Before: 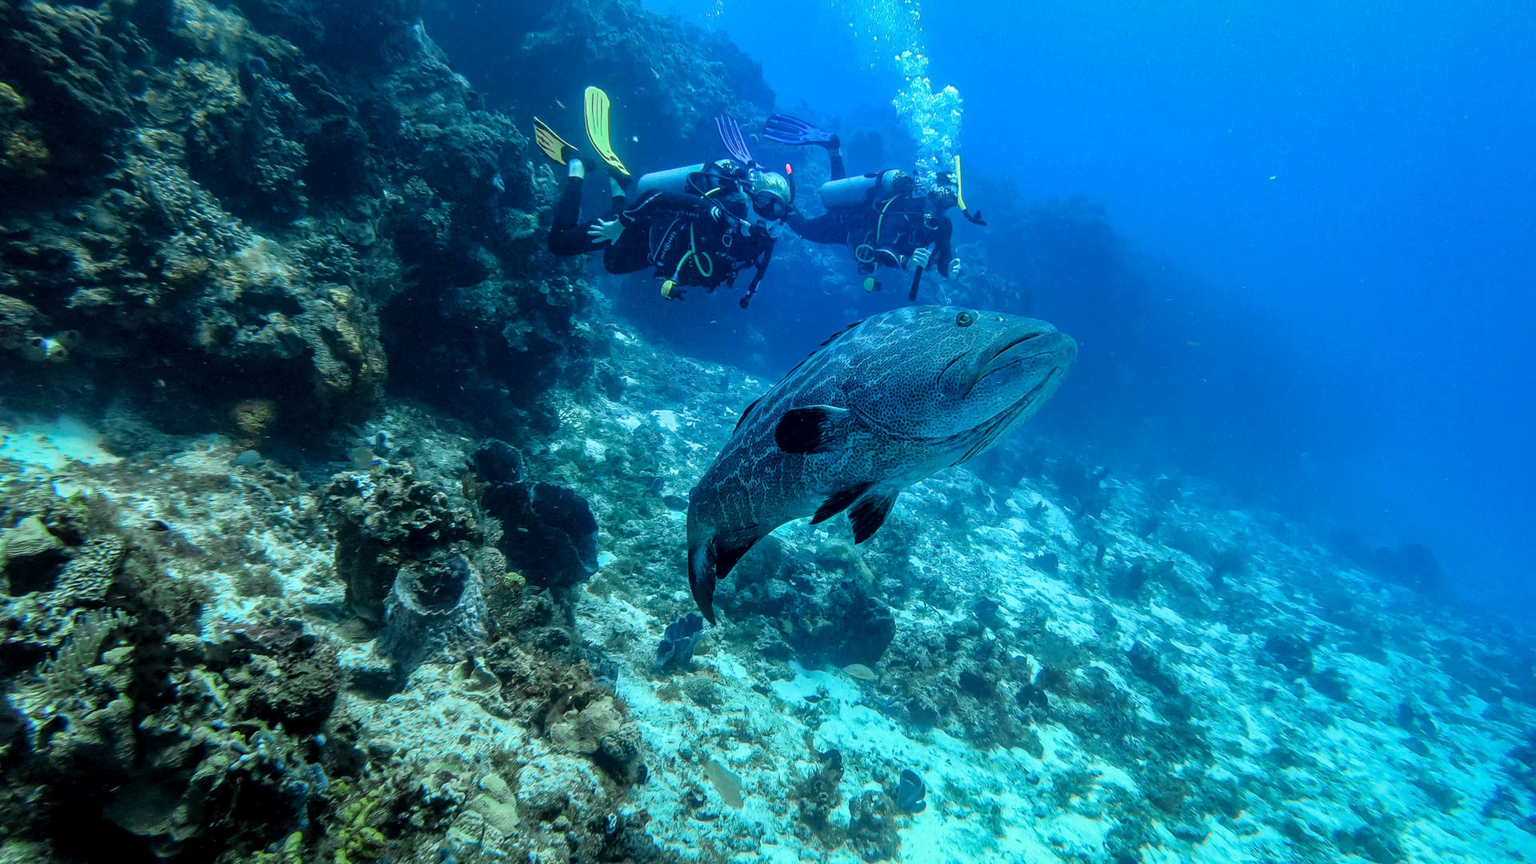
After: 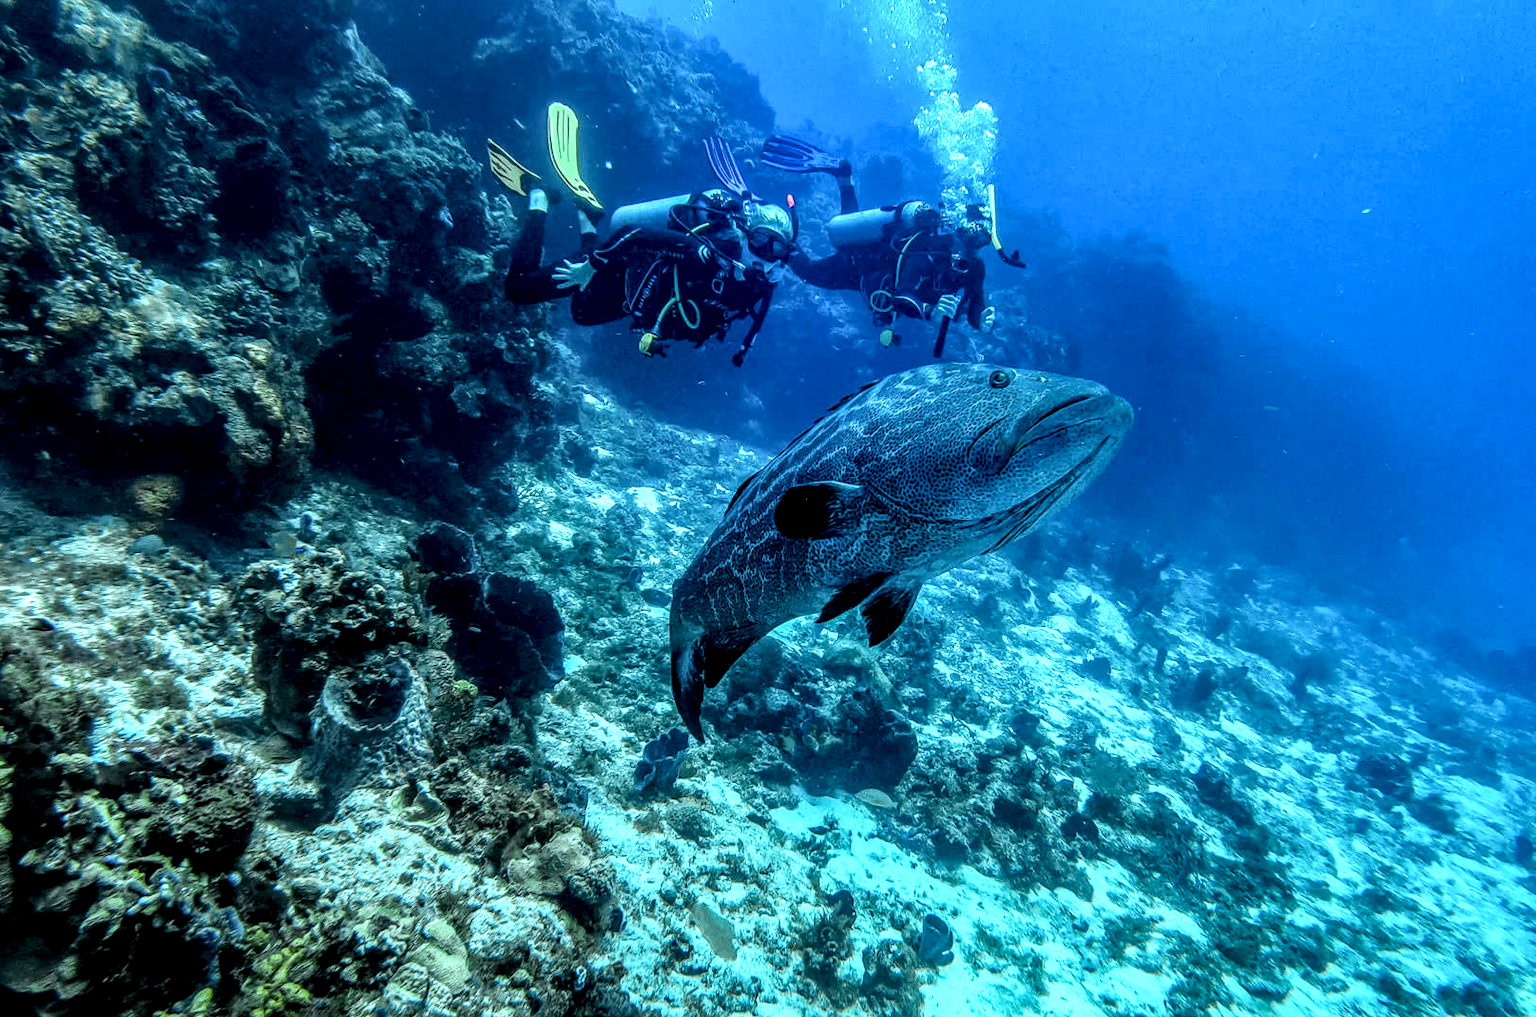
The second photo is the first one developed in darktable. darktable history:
local contrast: highlights 0%, shadows 0%, detail 182%
white balance: red 0.967, blue 1.049
crop: left 8.026%, right 7.374%
